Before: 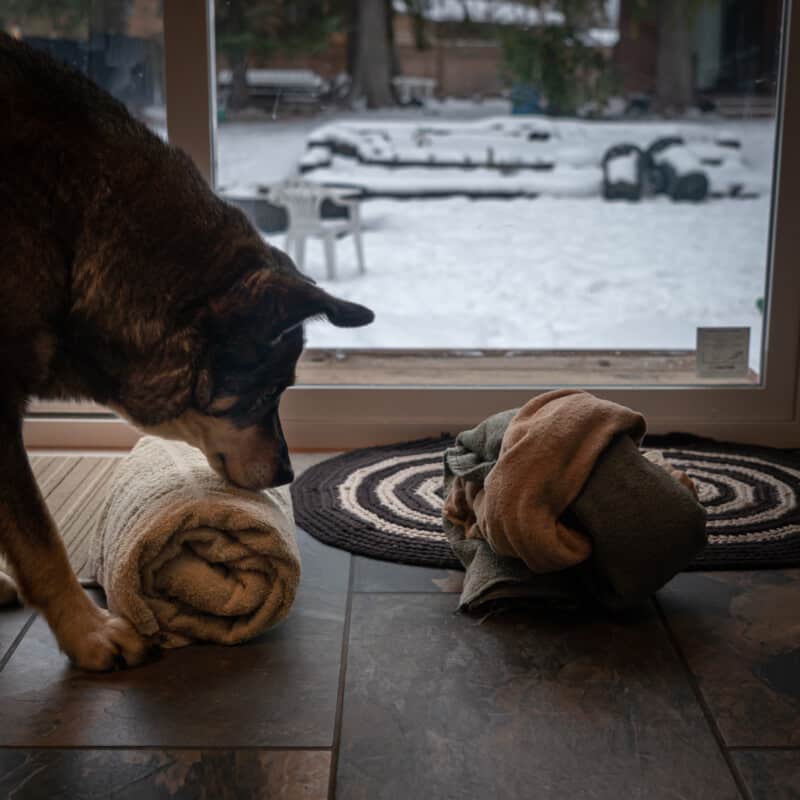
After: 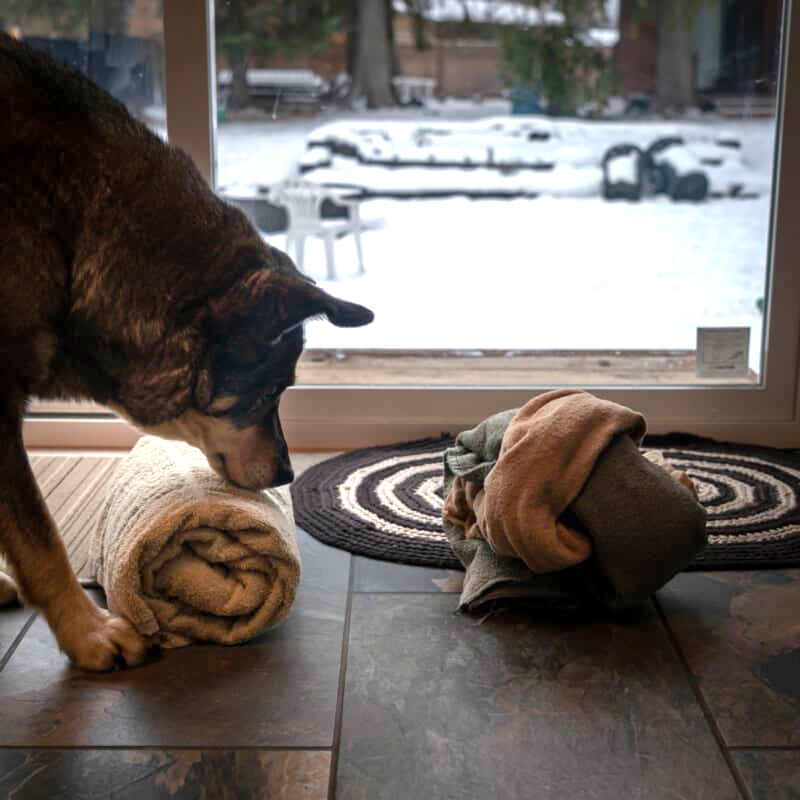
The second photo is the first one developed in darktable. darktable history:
exposure: black level correction 0.001, exposure 0.955 EV, compensate exposure bias true, compensate highlight preservation false
base curve: exposure shift 0, preserve colors none
